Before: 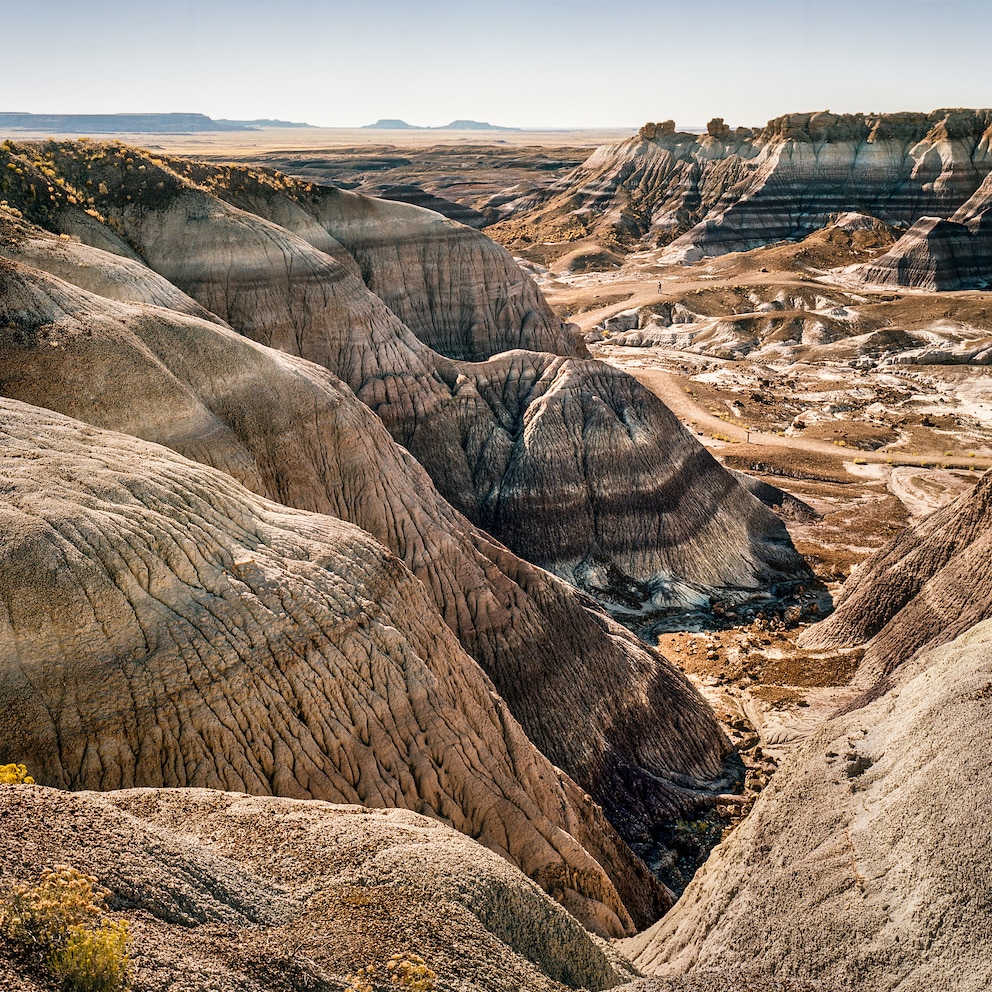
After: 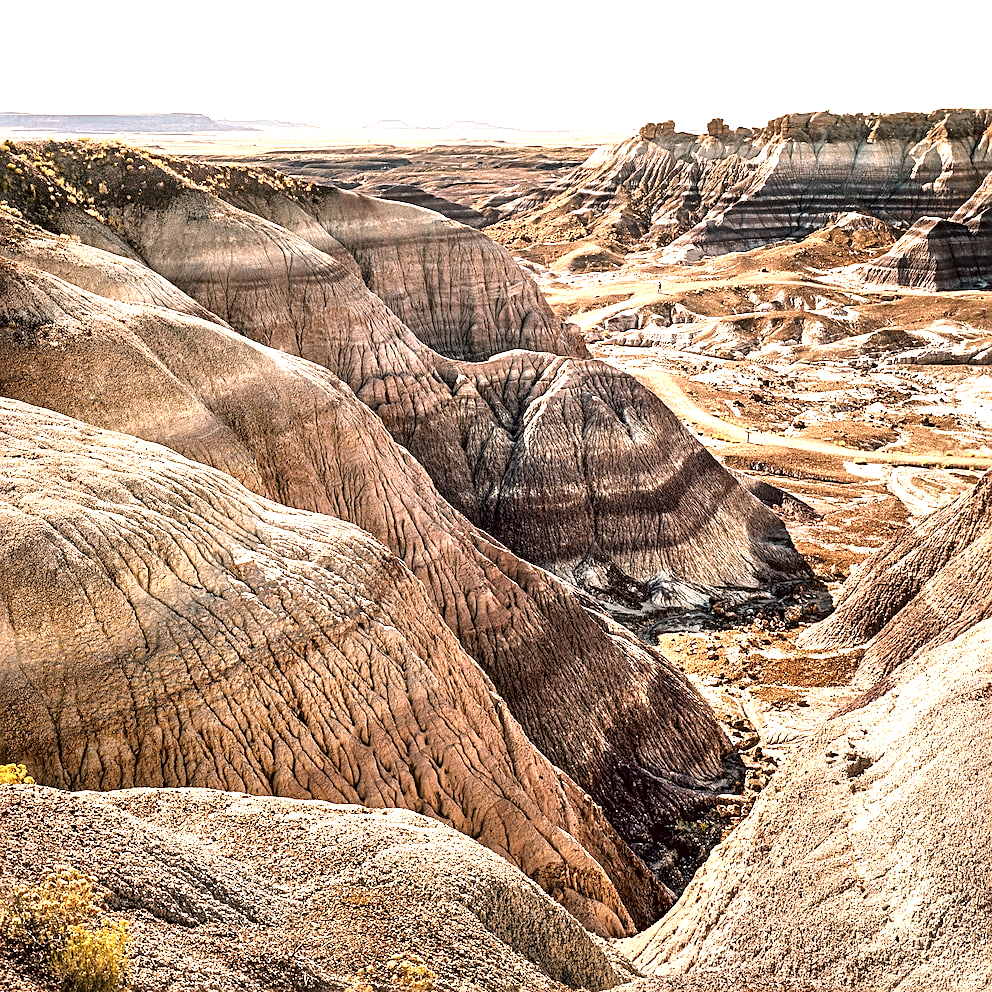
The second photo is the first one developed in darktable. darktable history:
exposure: black level correction 0.001, exposure 1.116 EV, compensate highlight preservation false
color correction: highlights a* 10.21, highlights b* 9.79, shadows a* 8.61, shadows b* 7.88, saturation 0.8
sharpen: on, module defaults
